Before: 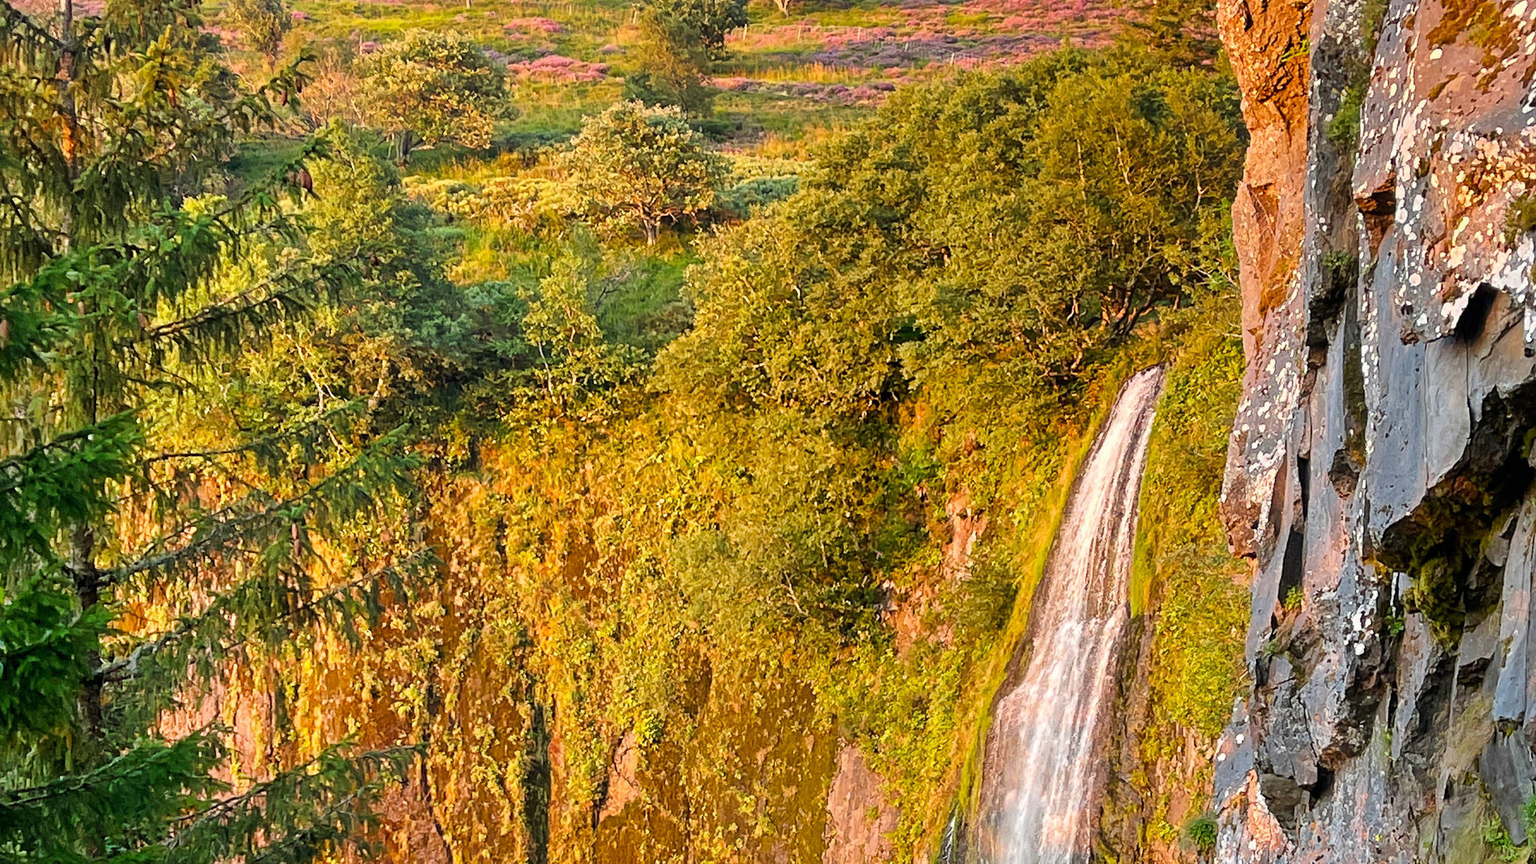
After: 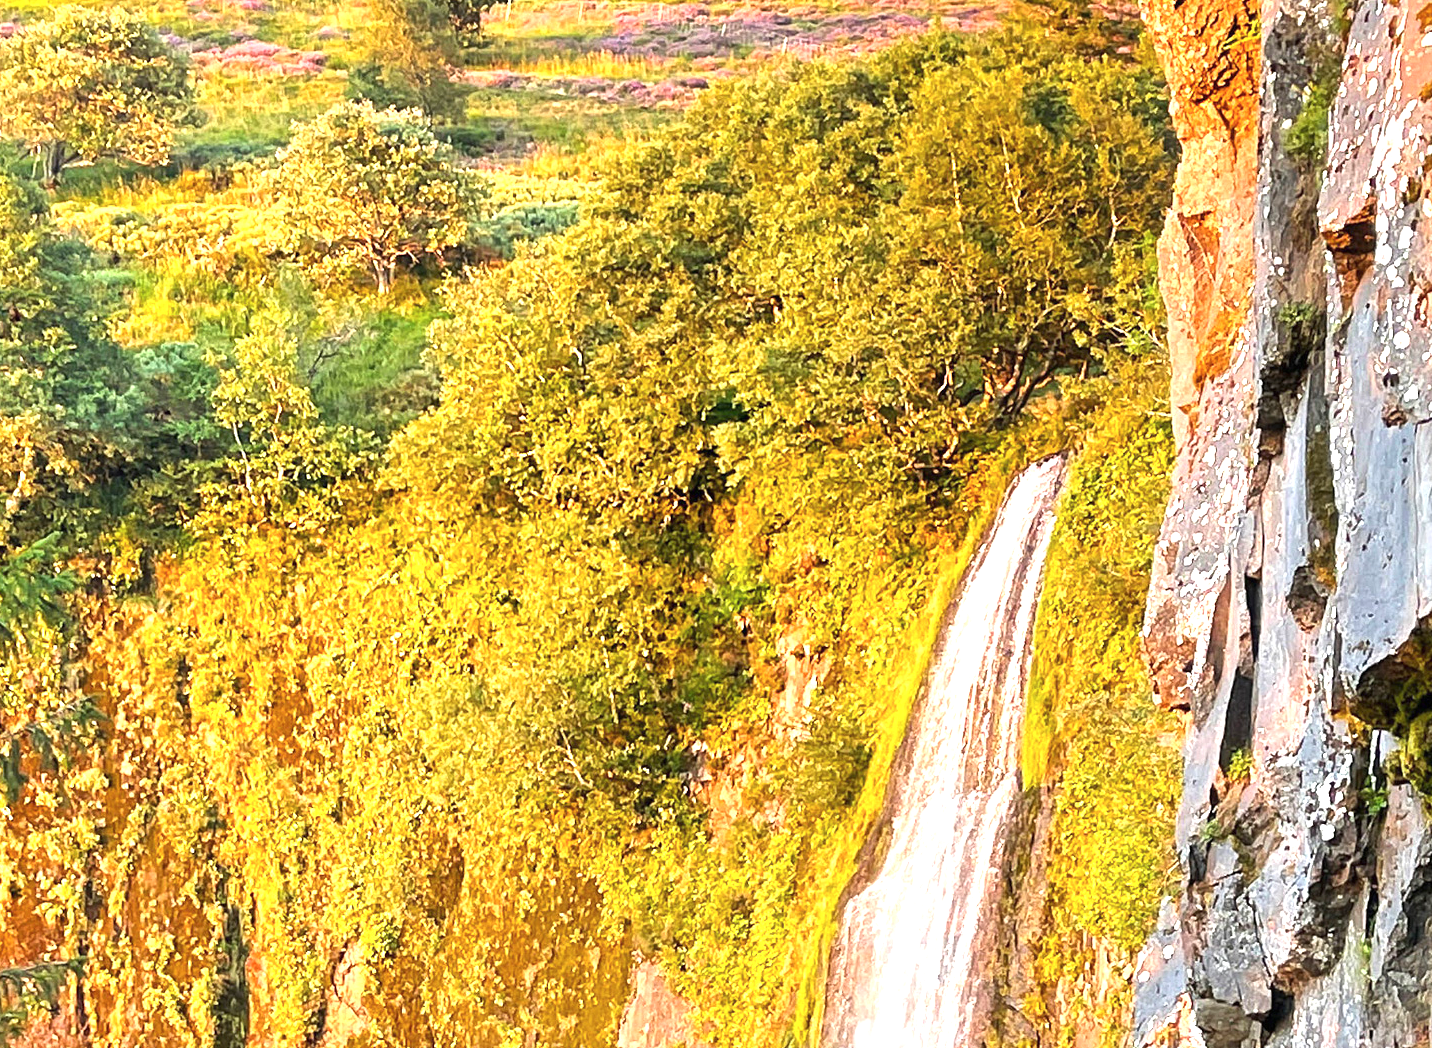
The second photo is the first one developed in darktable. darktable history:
crop and rotate: left 23.699%, top 2.871%, right 6.332%, bottom 6.147%
contrast brightness saturation: saturation -0.051
exposure: black level correction 0, exposure 1.104 EV, compensate highlight preservation false
